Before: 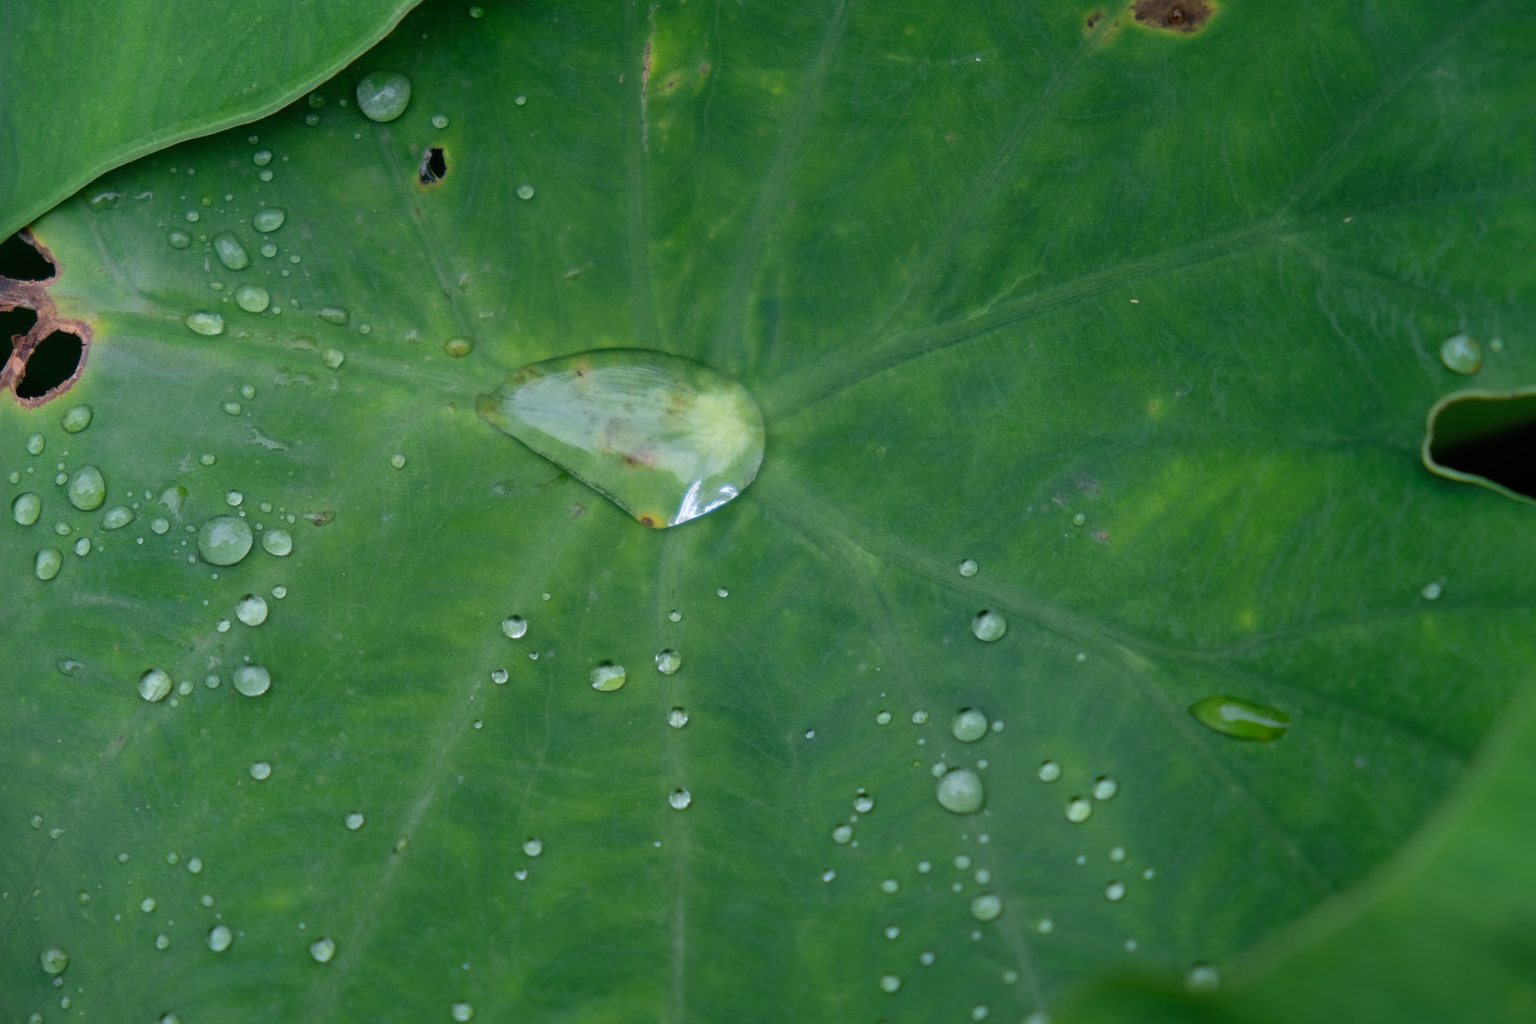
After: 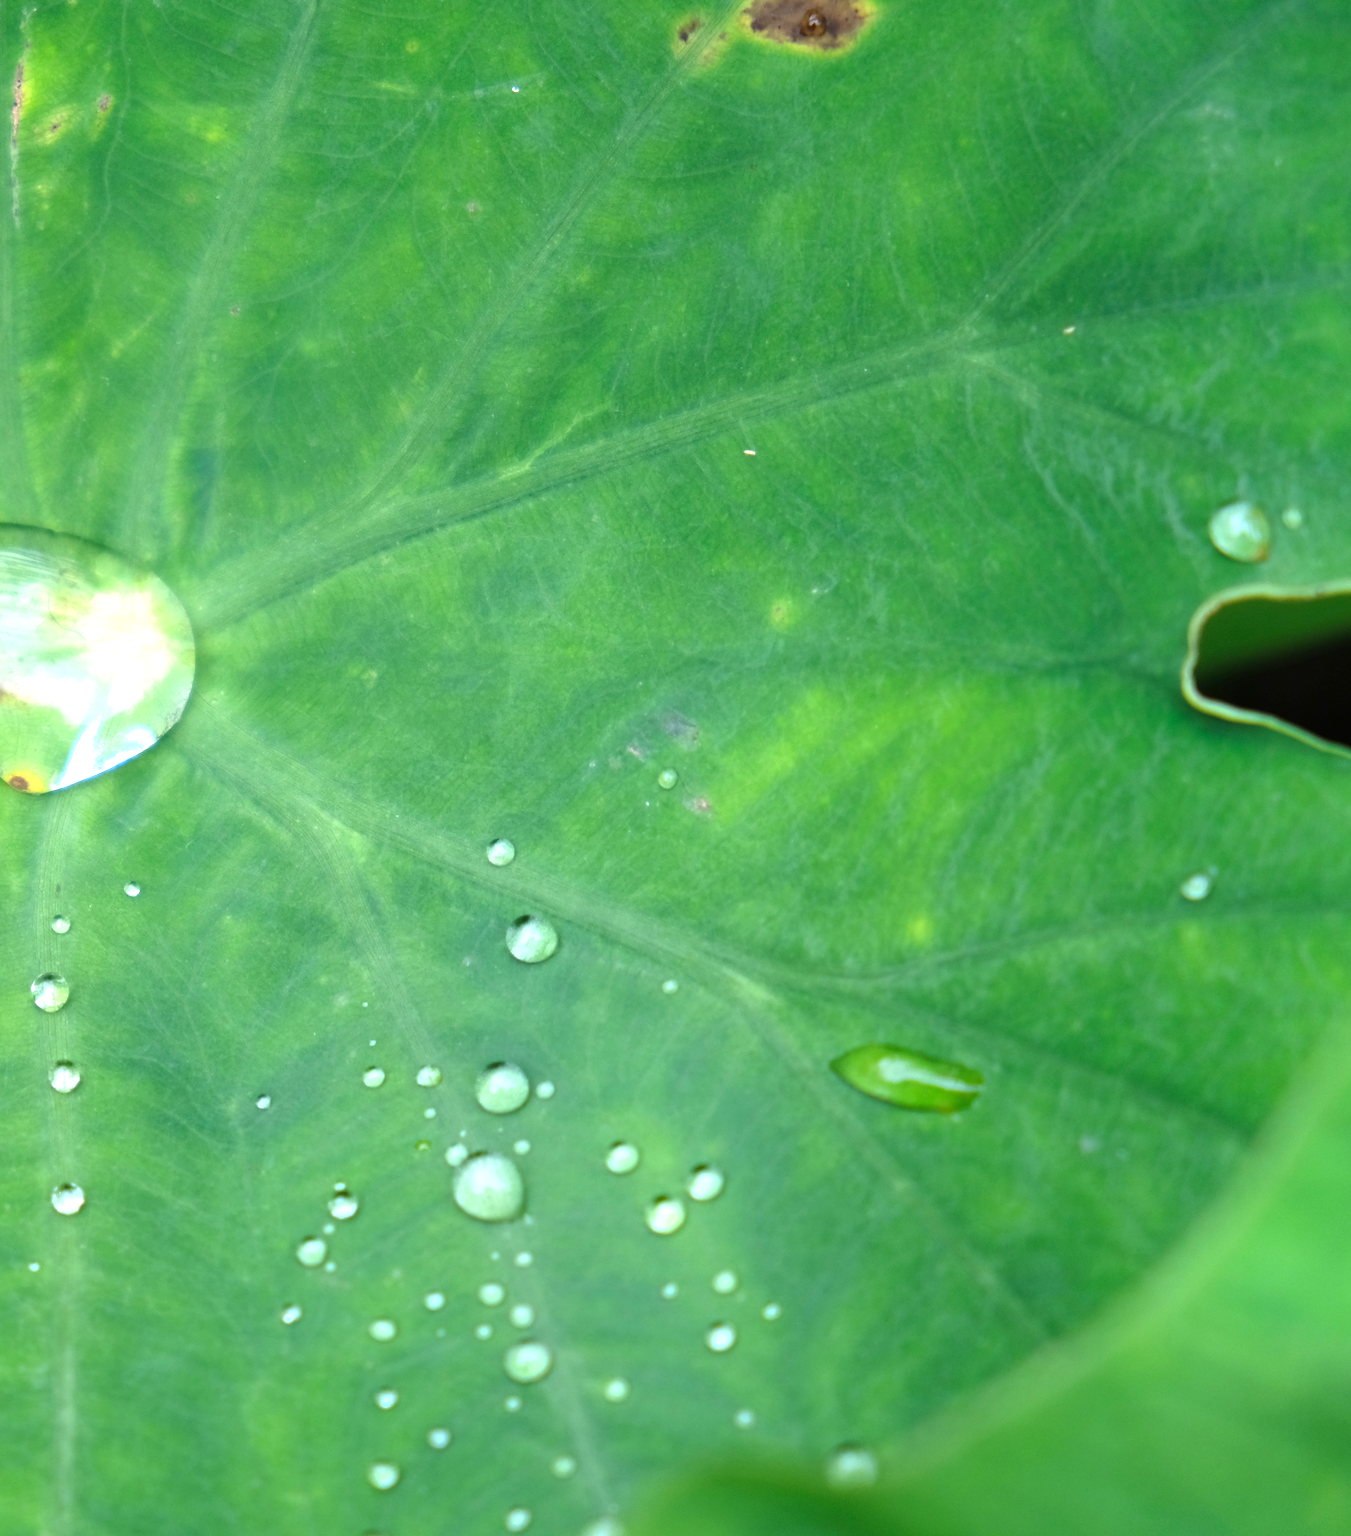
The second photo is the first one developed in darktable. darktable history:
crop: left 41.344%
exposure: black level correction 0, exposure 1.624 EV, compensate highlight preservation false
